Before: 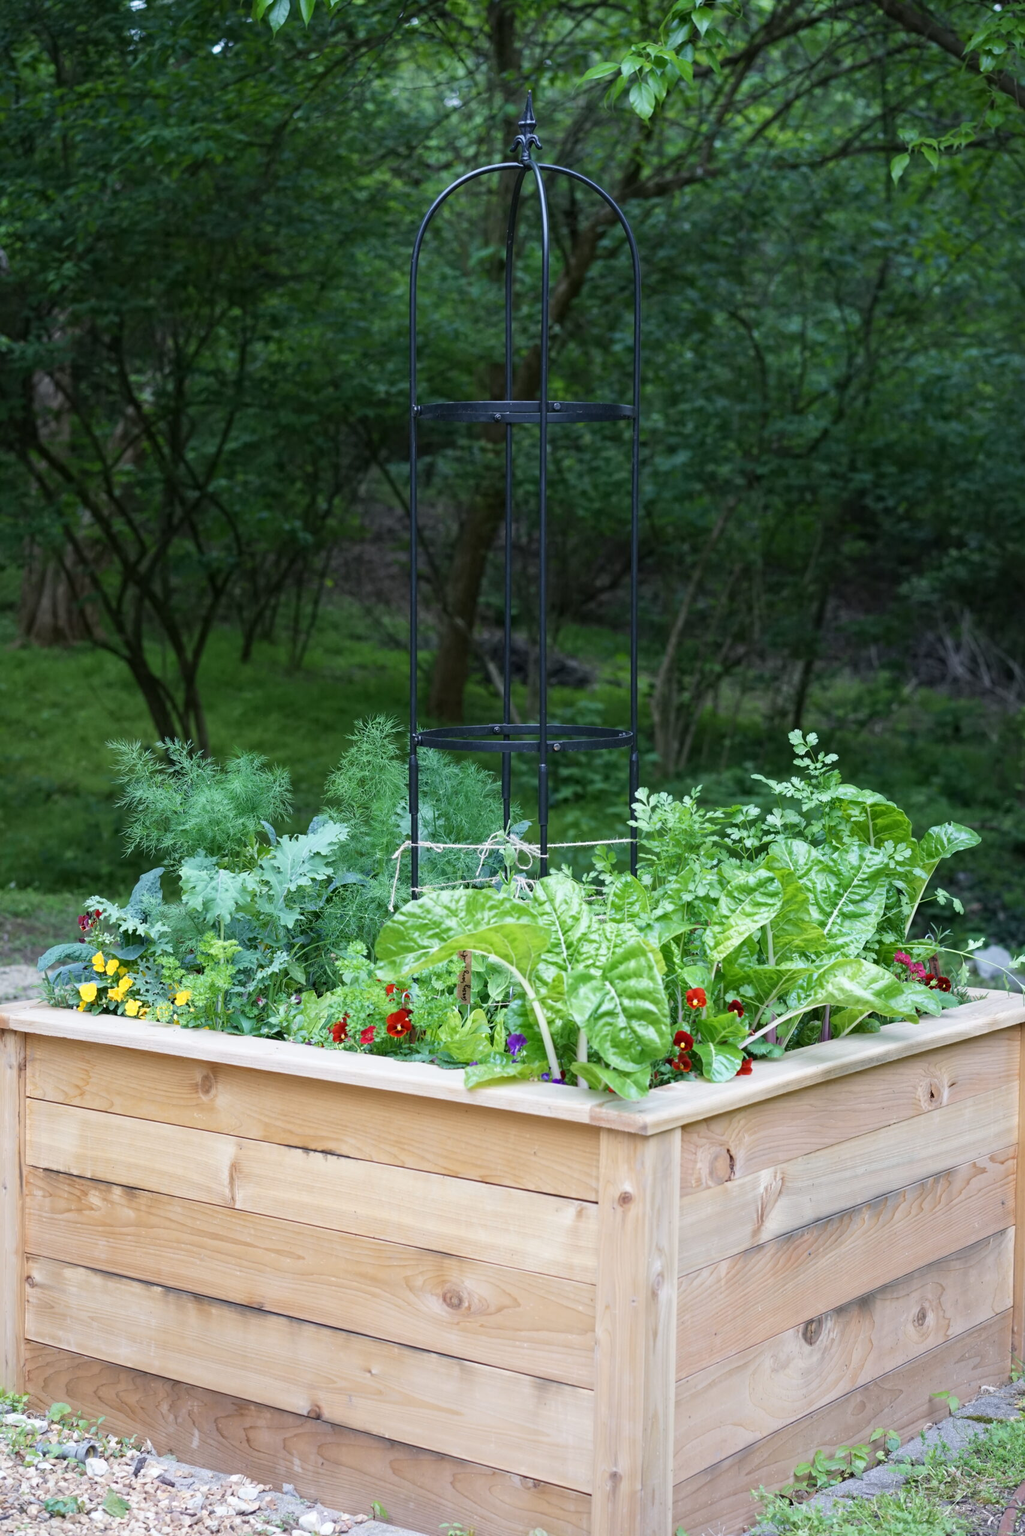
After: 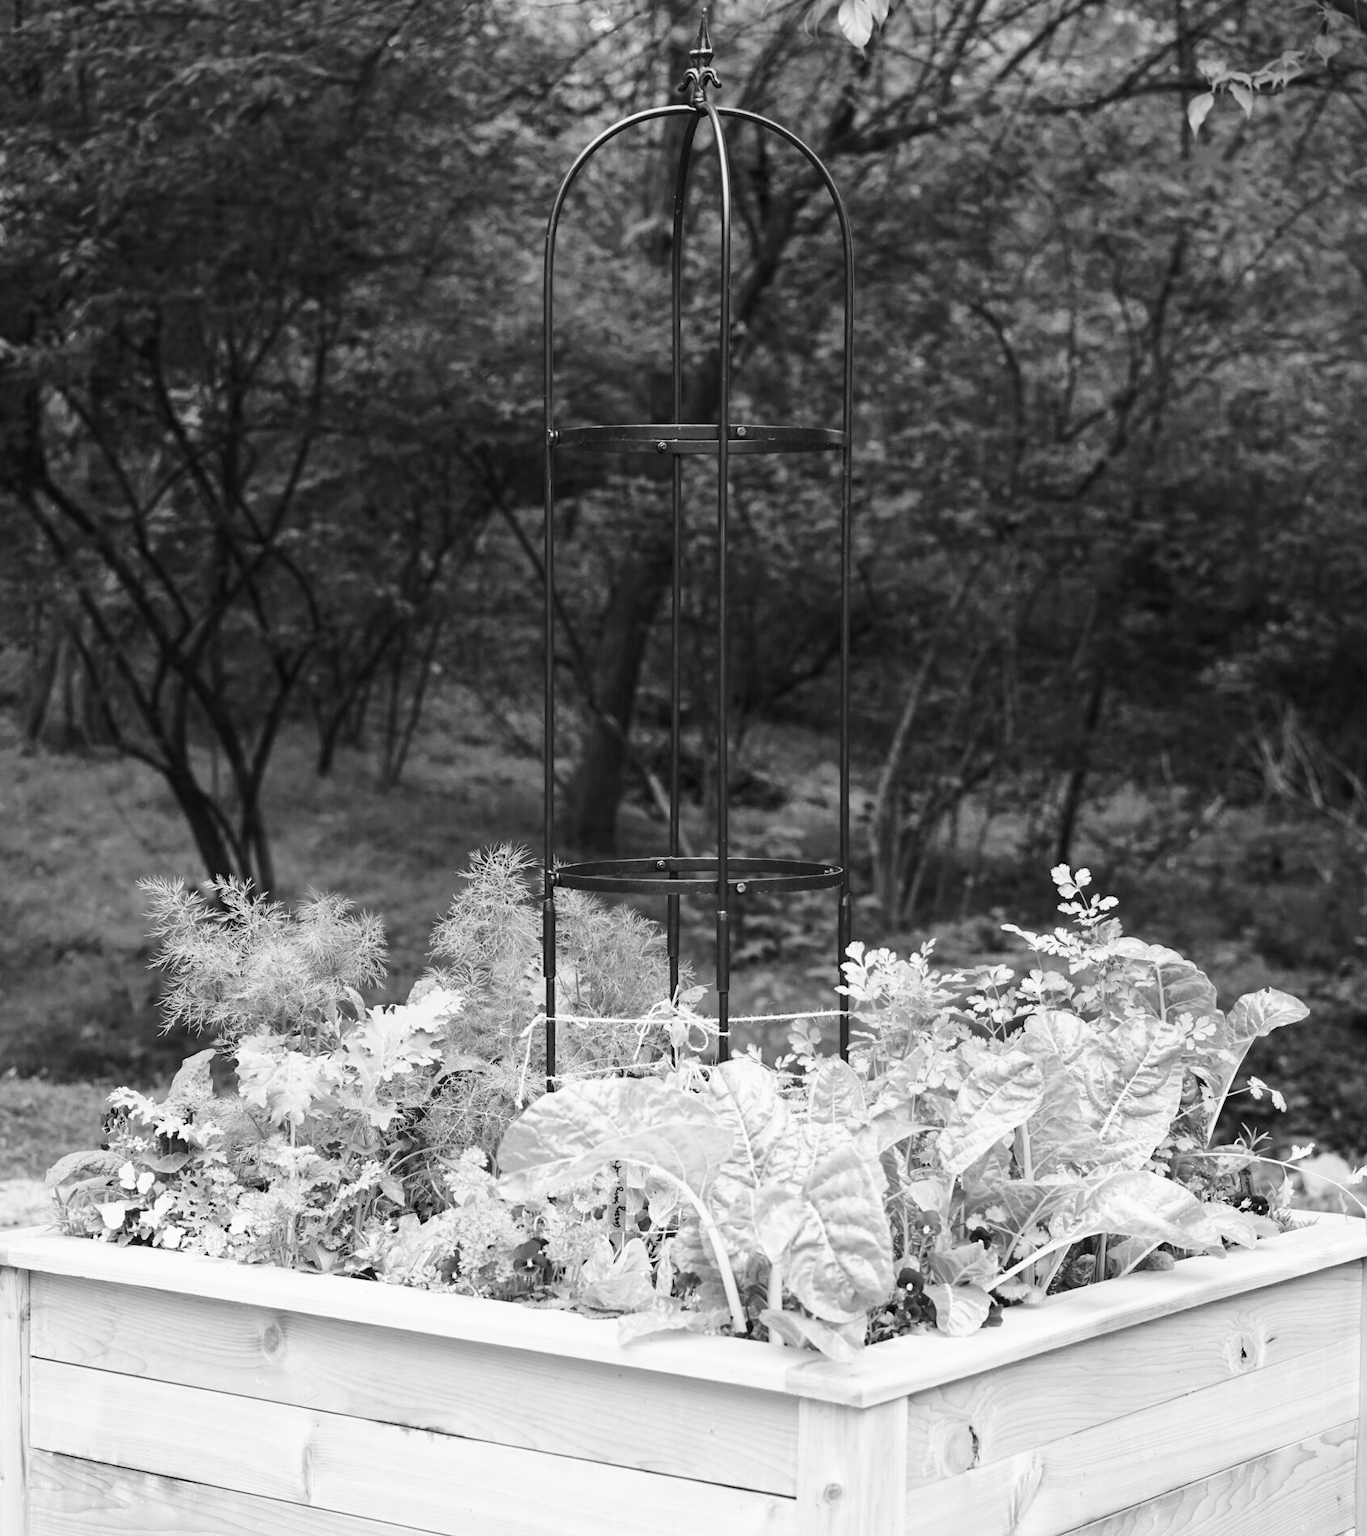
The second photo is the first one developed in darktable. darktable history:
crop: left 0.387%, top 5.469%, bottom 19.809%
color correction: highlights a* 1.39, highlights b* 17.83
monochrome: a -6.99, b 35.61, size 1.4
tone curve: curves: ch0 [(0, 0) (0.003, 0.003) (0.011, 0.012) (0.025, 0.026) (0.044, 0.046) (0.069, 0.072) (0.1, 0.104) (0.136, 0.141) (0.177, 0.185) (0.224, 0.247) (0.277, 0.335) (0.335, 0.447) (0.399, 0.539) (0.468, 0.636) (0.543, 0.723) (0.623, 0.803) (0.709, 0.873) (0.801, 0.936) (0.898, 0.978) (1, 1)], preserve colors none
white balance: red 0.976, blue 1.04
